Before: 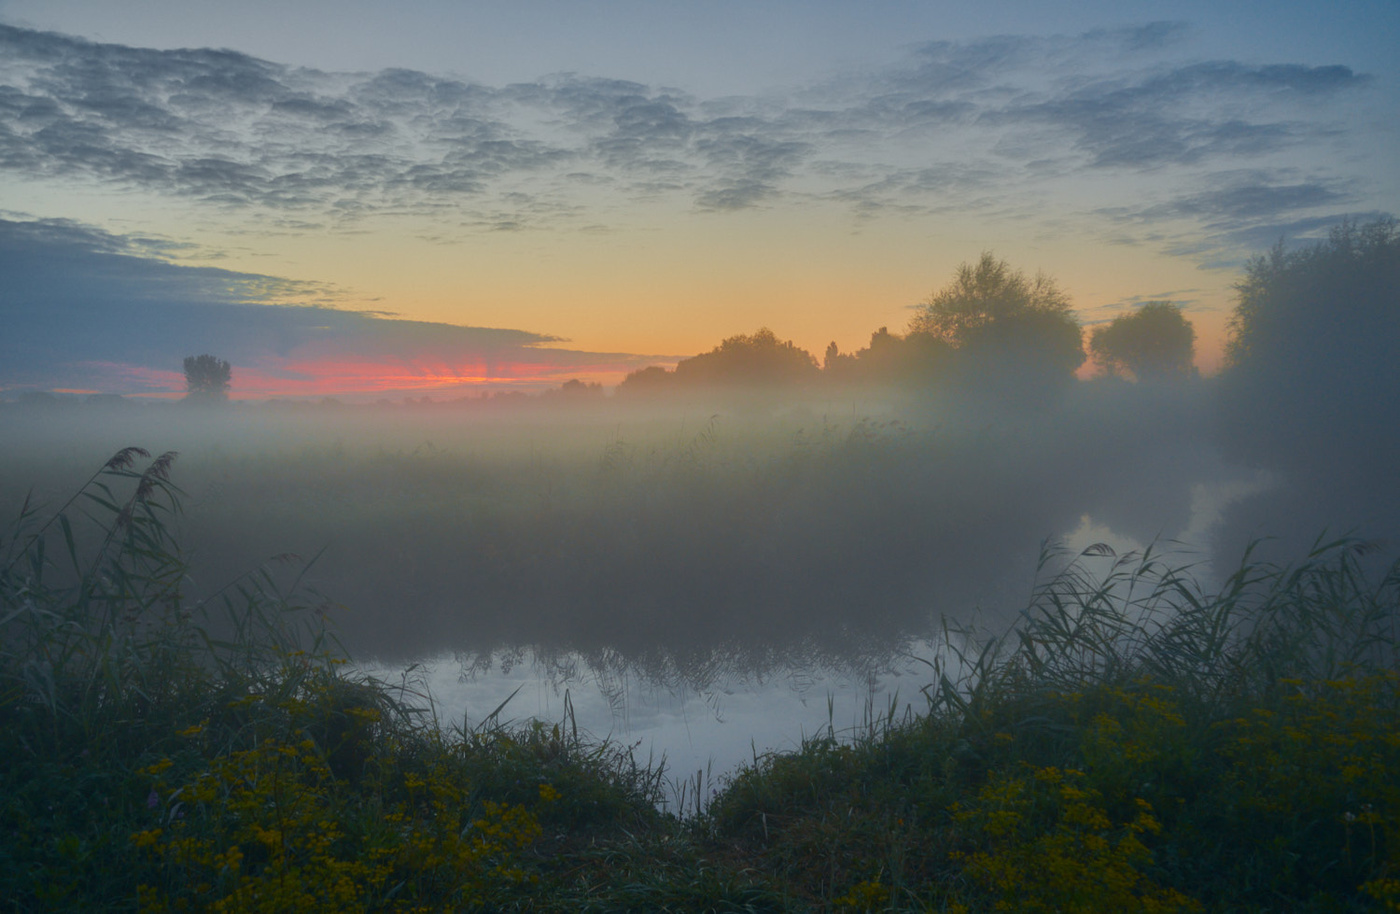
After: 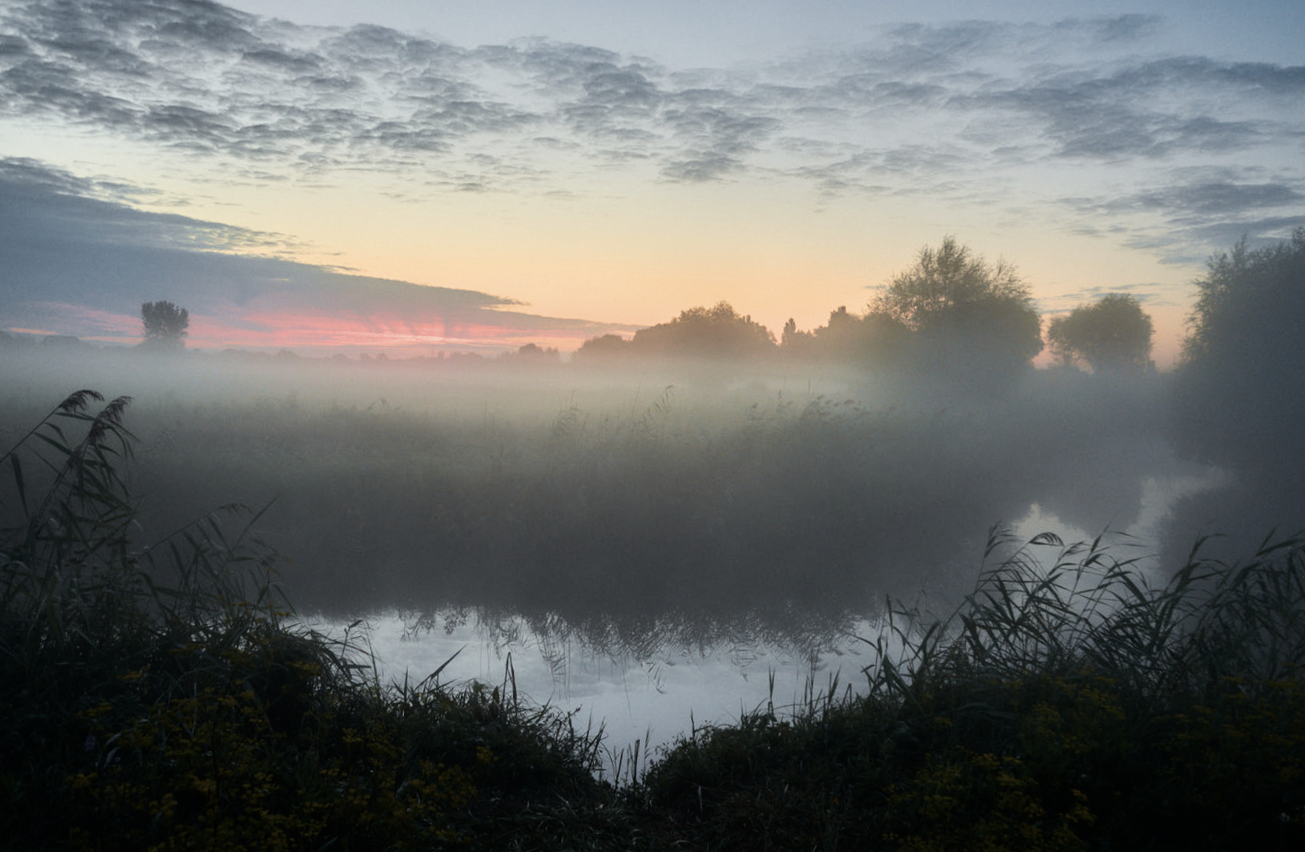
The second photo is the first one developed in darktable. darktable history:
tone equalizer: -8 EV -0.733 EV, -7 EV -0.666 EV, -6 EV -0.609 EV, -5 EV -0.41 EV, -3 EV 0.367 EV, -2 EV 0.6 EV, -1 EV 0.695 EV, +0 EV 0.727 EV, edges refinement/feathering 500, mask exposure compensation -1.26 EV, preserve details no
filmic rgb: black relative exposure -12.11 EV, white relative exposure 2.82 EV, threshold 5.96 EV, target black luminance 0%, hardness 8.08, latitude 71.26%, contrast 1.139, highlights saturation mix 10.5%, shadows ↔ highlights balance -0.391%, enable highlight reconstruction true
crop and rotate: angle -2.75°
contrast brightness saturation: contrast 0.098, saturation -0.356
